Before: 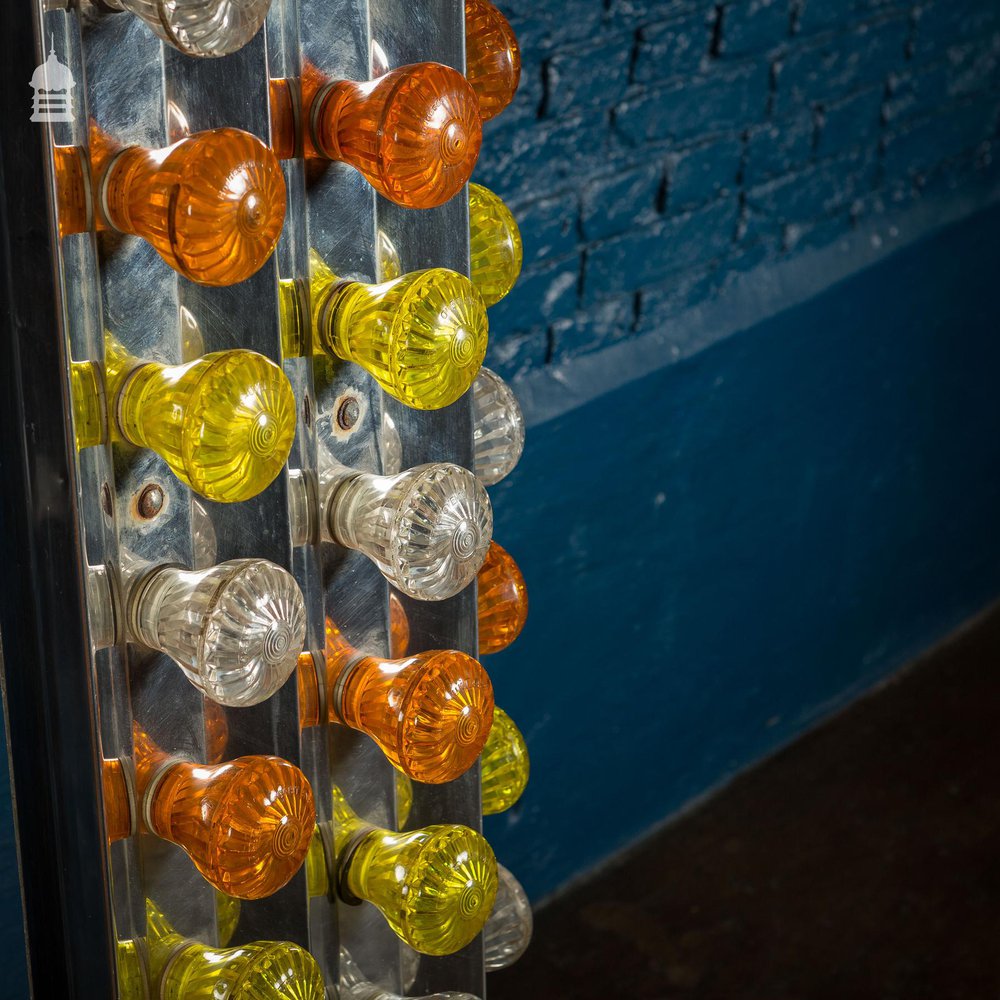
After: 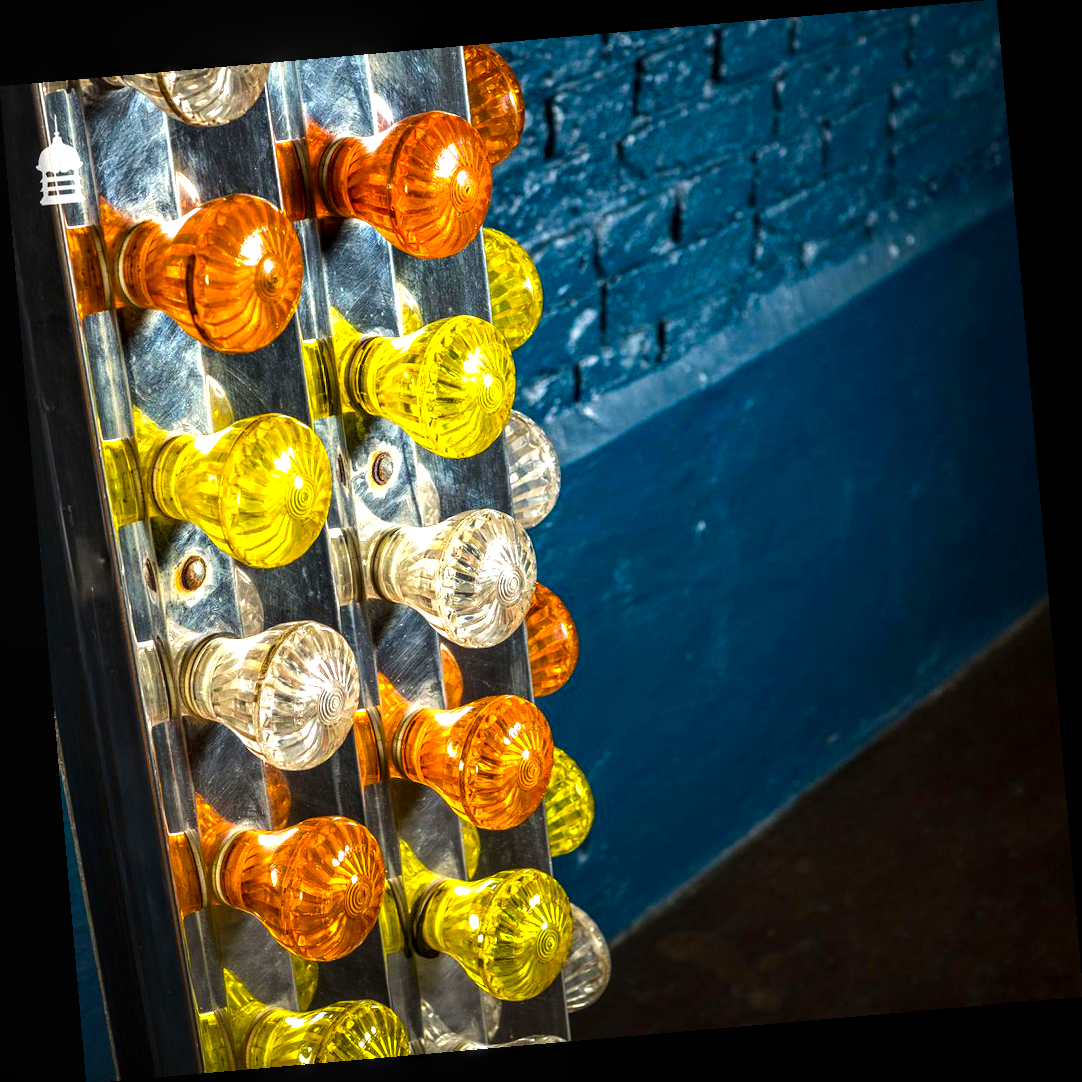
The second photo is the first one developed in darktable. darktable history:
rotate and perspective: rotation -4.98°, automatic cropping off
exposure: black level correction 0, exposure 0.7 EV, compensate exposure bias true, compensate highlight preservation false
tone equalizer: -8 EV -0.75 EV, -7 EV -0.7 EV, -6 EV -0.6 EV, -5 EV -0.4 EV, -3 EV 0.4 EV, -2 EV 0.6 EV, -1 EV 0.7 EV, +0 EV 0.75 EV, edges refinement/feathering 500, mask exposure compensation -1.57 EV, preserve details no
color balance rgb: perceptual saturation grading › global saturation 40%, global vibrance 15%
local contrast: detail 130%
